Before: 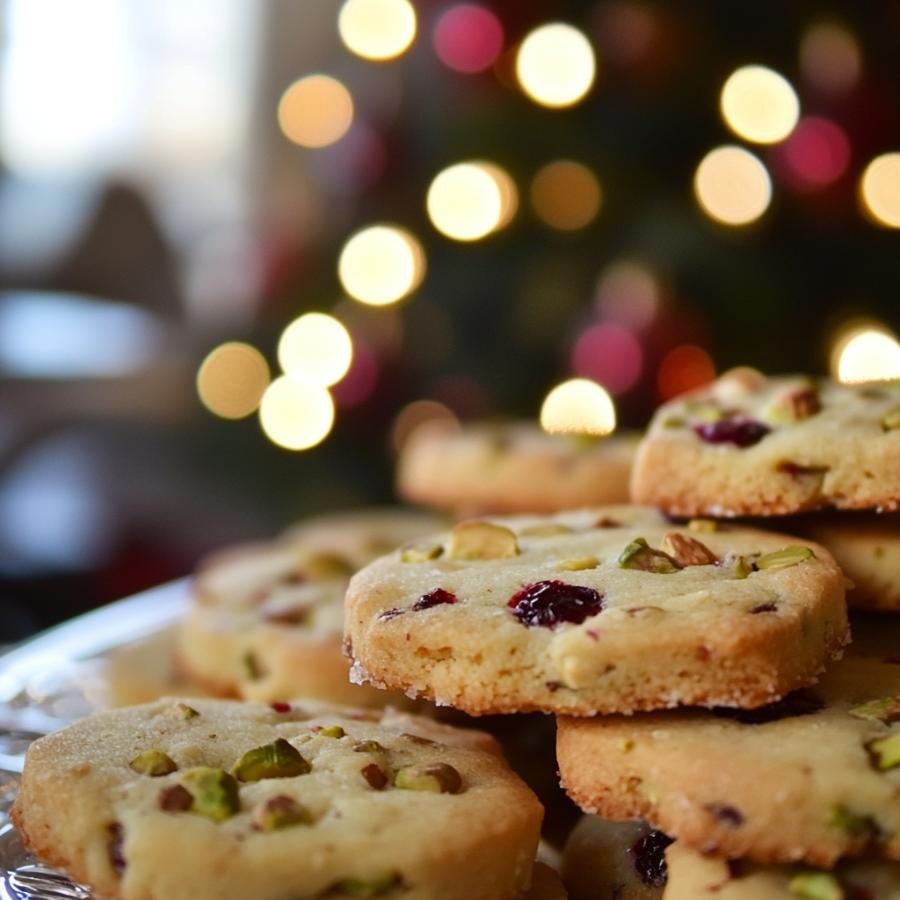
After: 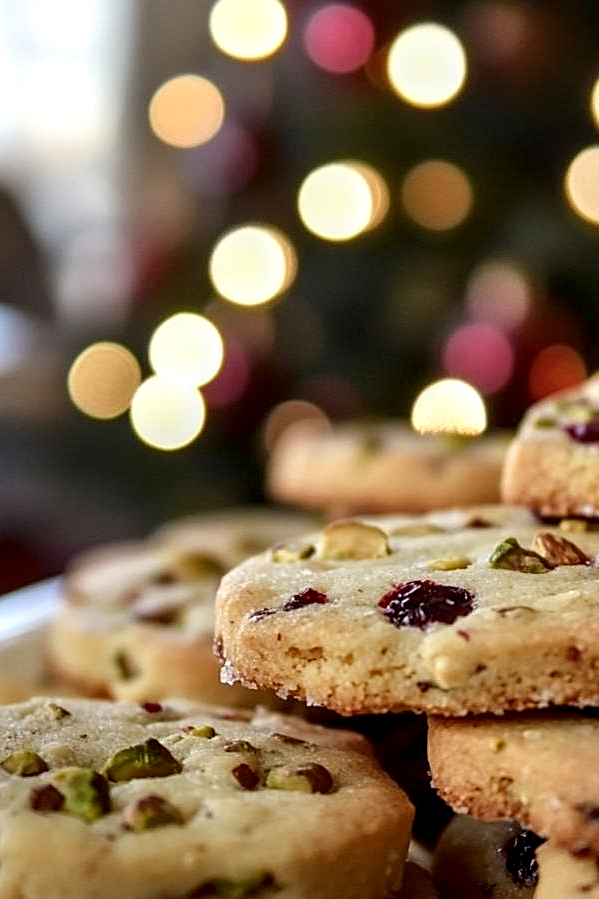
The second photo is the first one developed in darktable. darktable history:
color calibration: illuminant same as pipeline (D50), adaptation none (bypass), gamut compression 1.72
local contrast: detail 160%
sharpen: on, module defaults
crop and rotate: left 14.385%, right 18.948%
